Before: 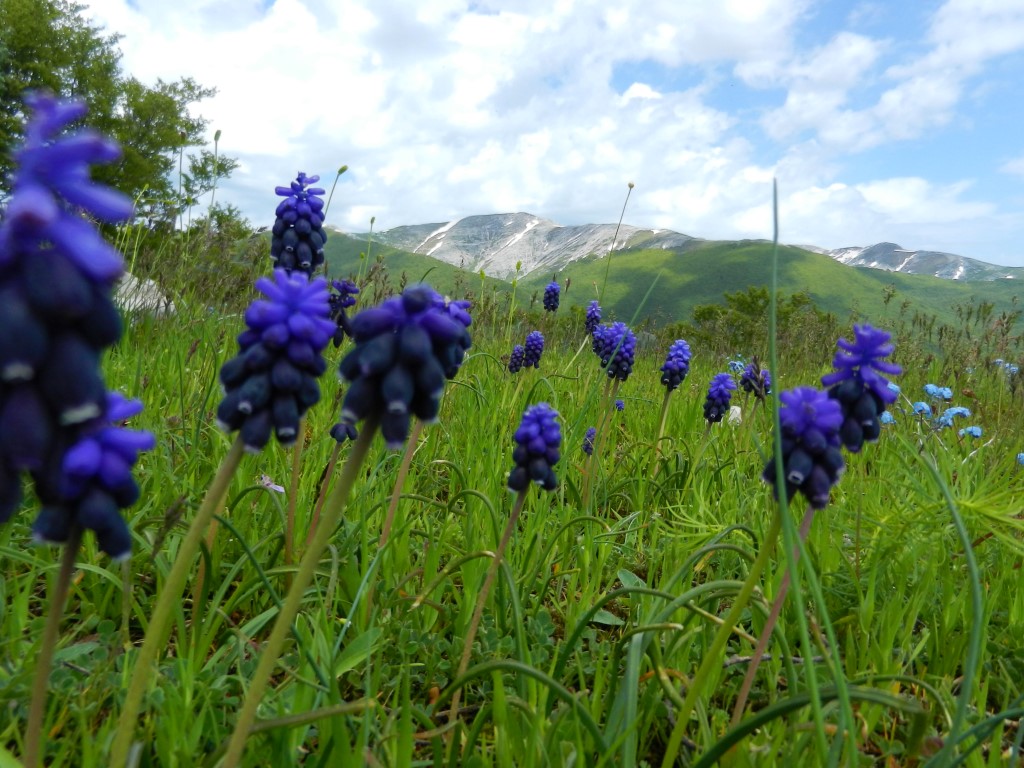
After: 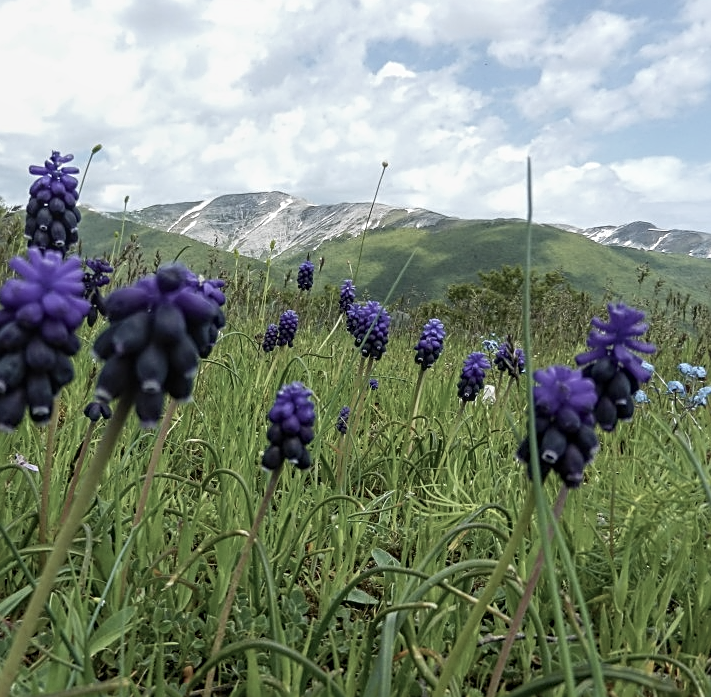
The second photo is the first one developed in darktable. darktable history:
local contrast: on, module defaults
sharpen: on, module defaults
crop and rotate: left 24.077%, top 2.853%, right 6.42%, bottom 6.263%
contrast equalizer: y [[0.502, 0.505, 0.512, 0.529, 0.564, 0.588], [0.5 ×6], [0.502, 0.505, 0.512, 0.529, 0.564, 0.588], [0, 0.001, 0.001, 0.004, 0.008, 0.011], [0, 0.001, 0.001, 0.004, 0.008, 0.011]]
contrast brightness saturation: contrast -0.058, saturation -0.419
